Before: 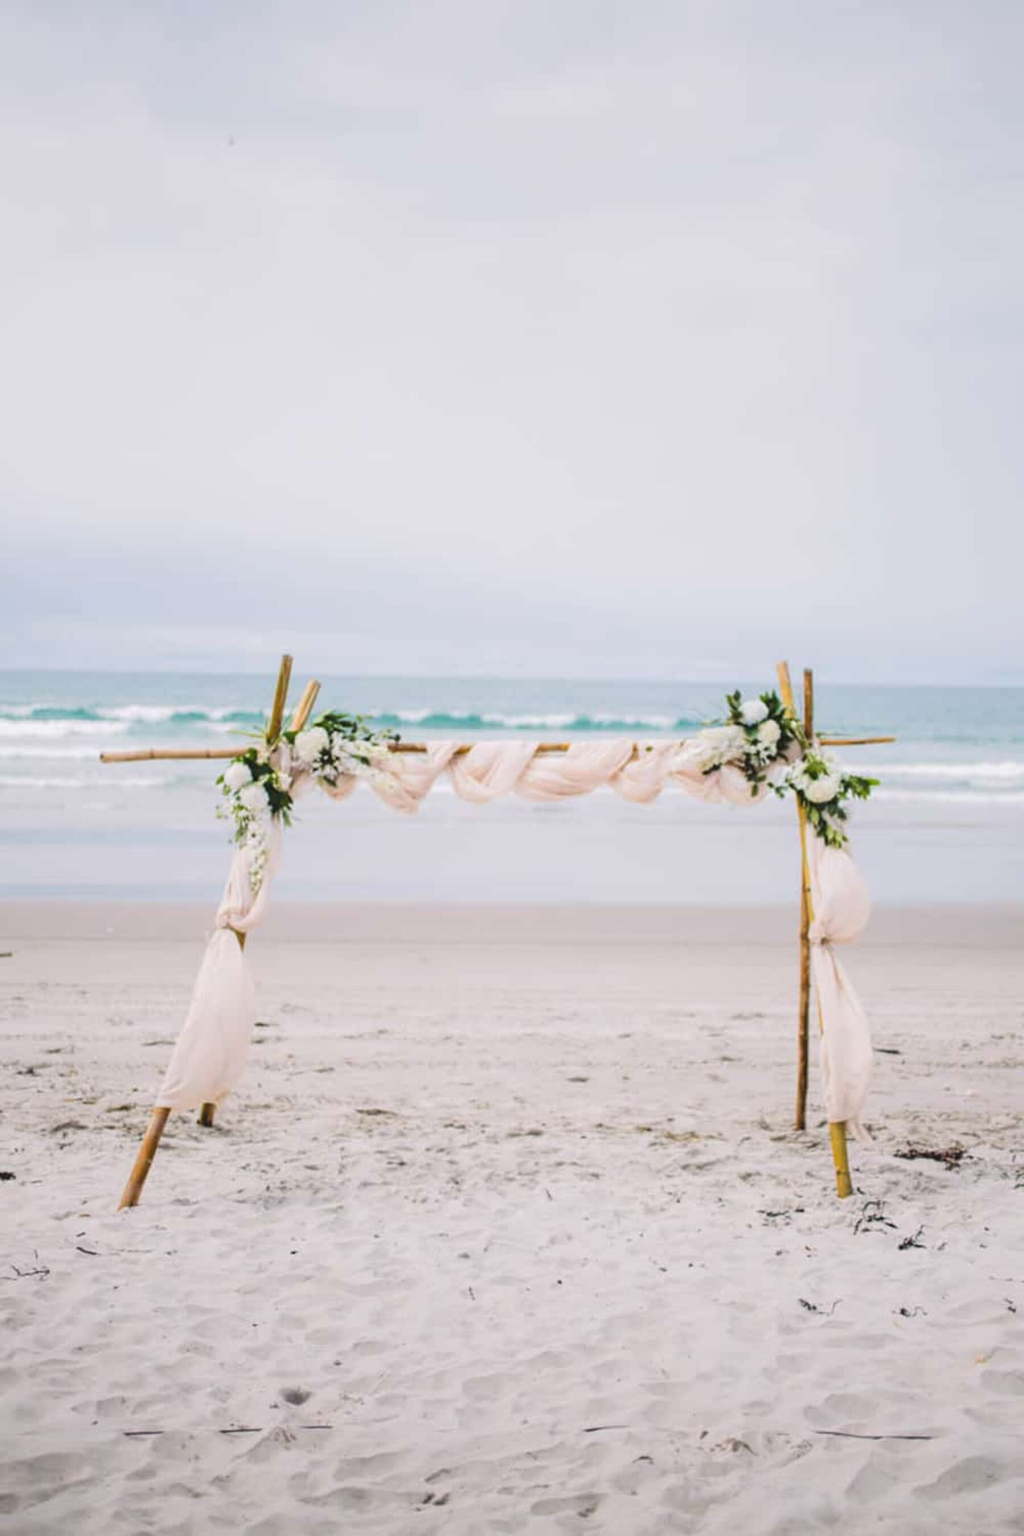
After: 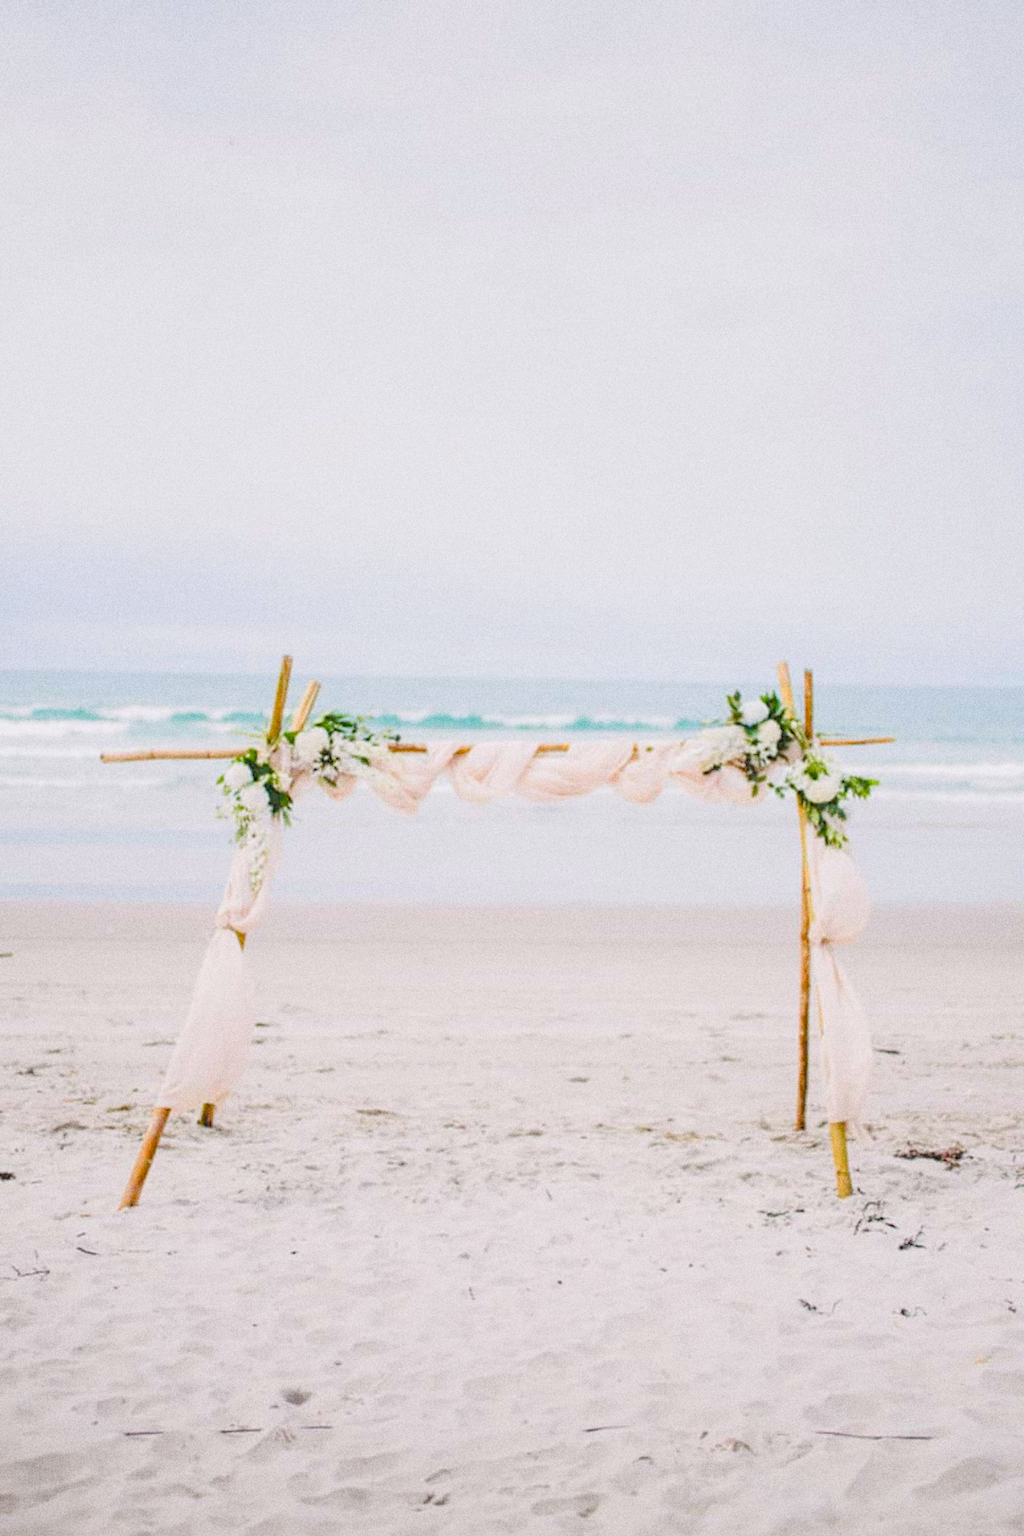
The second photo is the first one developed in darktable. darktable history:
color balance rgb: shadows lift › chroma 1%, shadows lift › hue 113°, highlights gain › chroma 0.2%, highlights gain › hue 333°, perceptual saturation grading › global saturation 20%, perceptual saturation grading › highlights -50%, perceptual saturation grading › shadows 25%, contrast -10%
levels: levels [0.093, 0.434, 0.988]
grain: coarseness 11.82 ISO, strength 36.67%, mid-tones bias 74.17%
